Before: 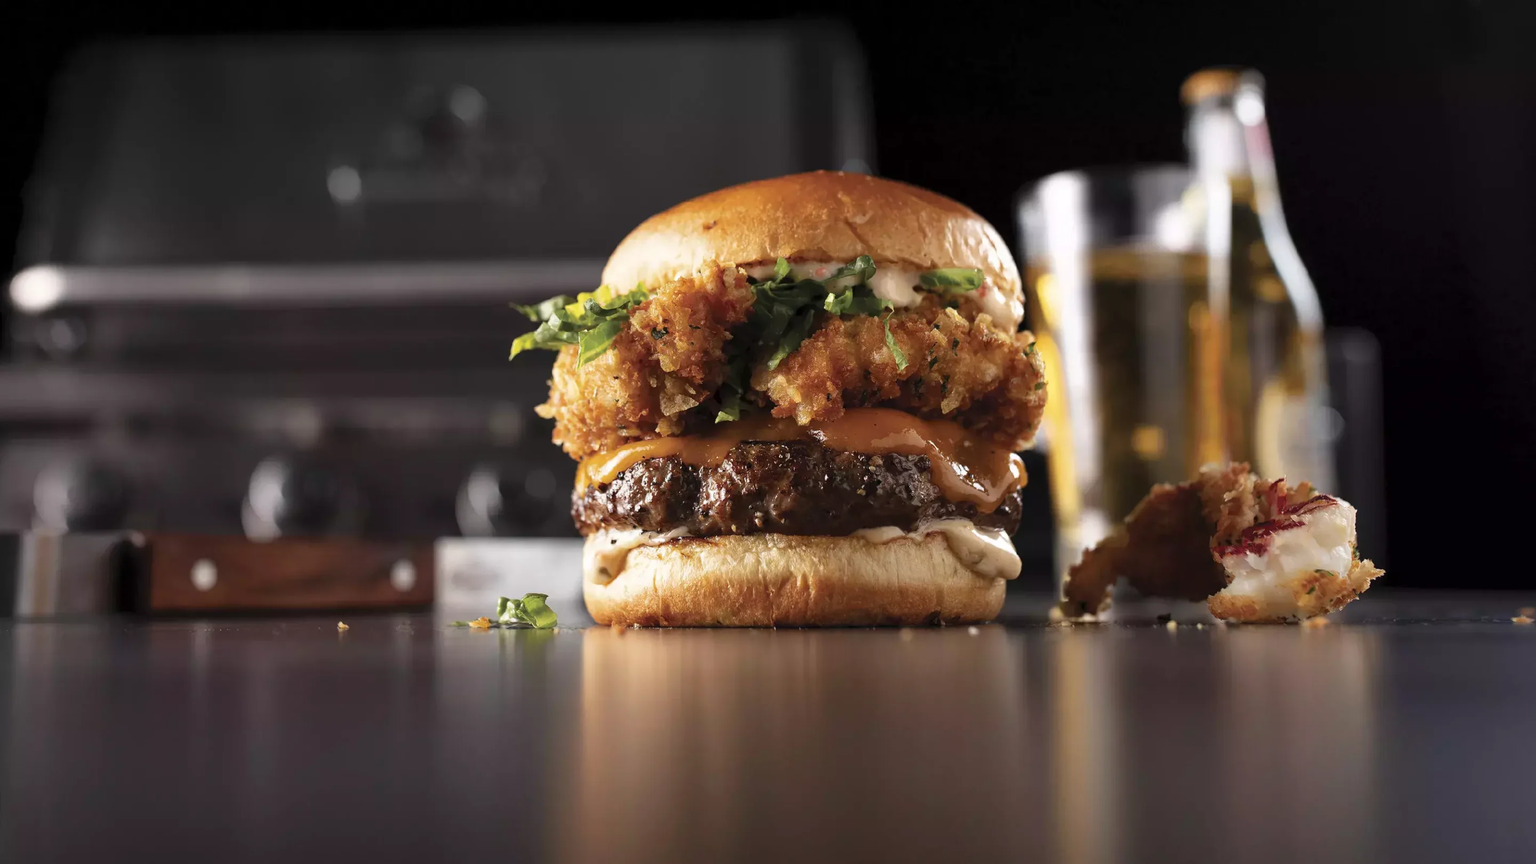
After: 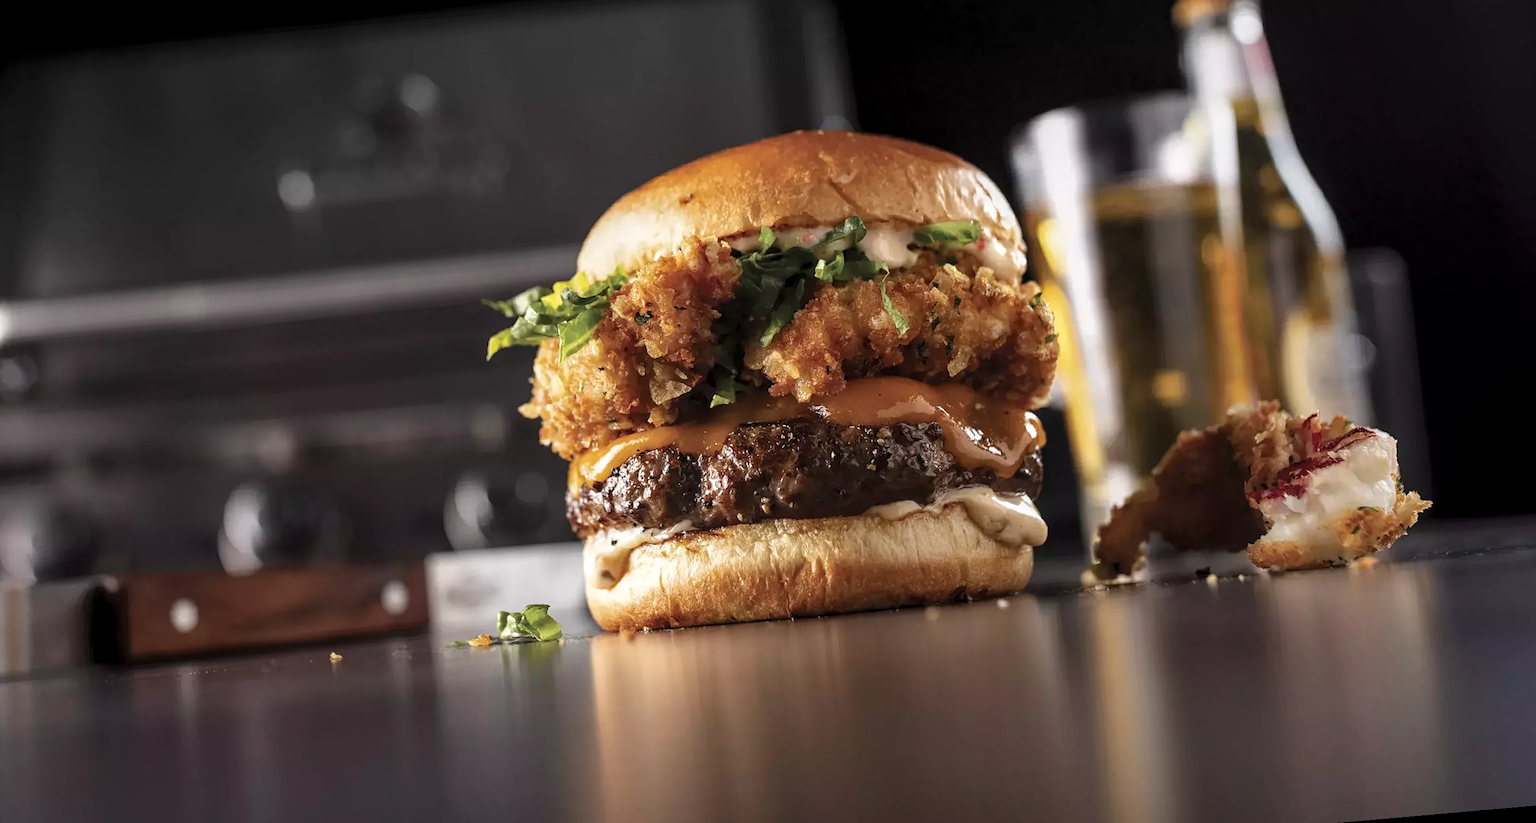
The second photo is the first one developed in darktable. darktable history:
rotate and perspective: rotation -5°, crop left 0.05, crop right 0.952, crop top 0.11, crop bottom 0.89
sharpen: amount 0.2
local contrast: on, module defaults
